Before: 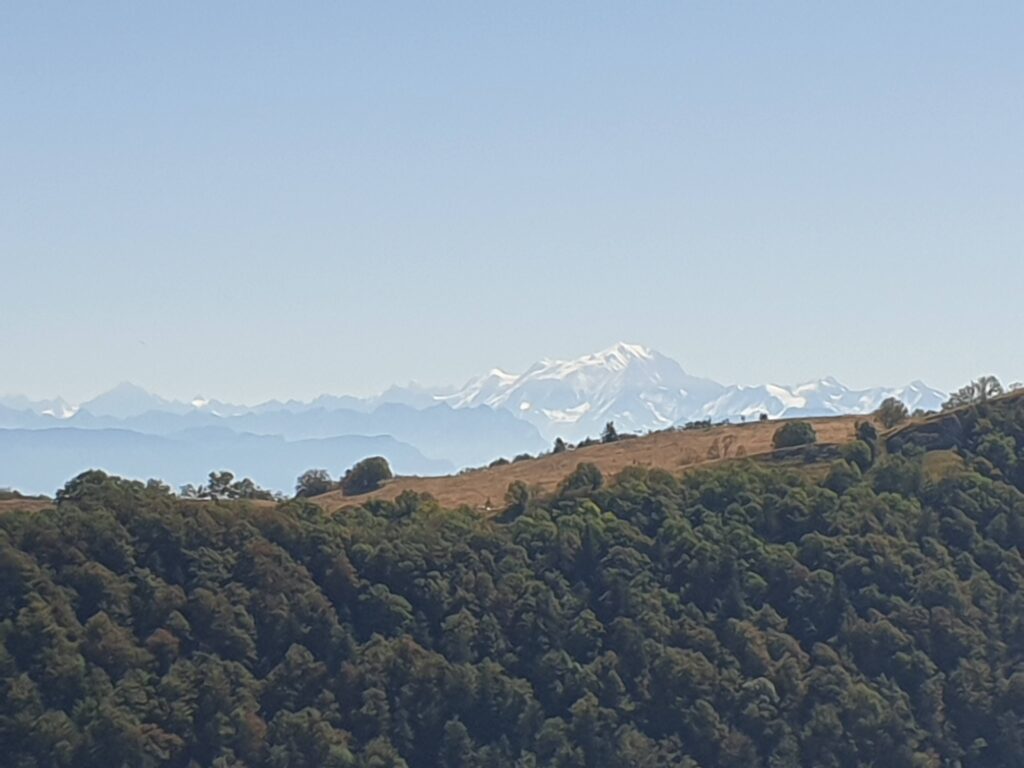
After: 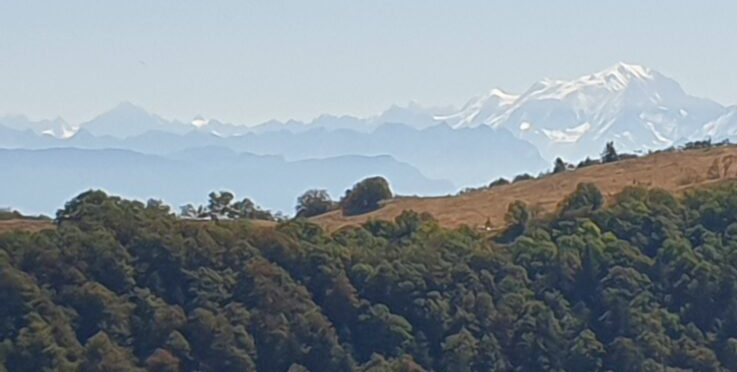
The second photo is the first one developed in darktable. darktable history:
color balance rgb: perceptual saturation grading › global saturation 20%, perceptual saturation grading › highlights -25%, perceptual saturation grading › shadows 25%
vignetting: fall-off start 116.67%, fall-off radius 59.26%, brightness -0.31, saturation -0.056
crop: top 36.498%, right 27.964%, bottom 14.995%
